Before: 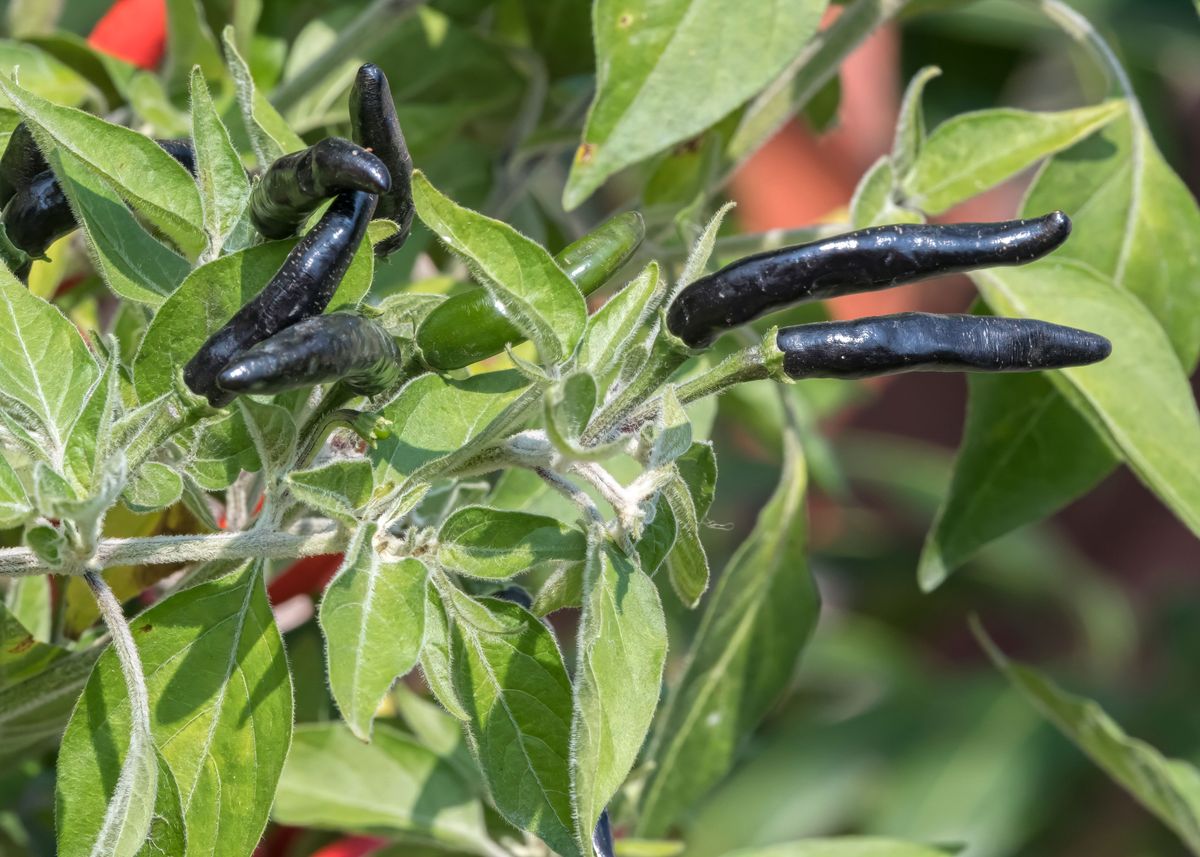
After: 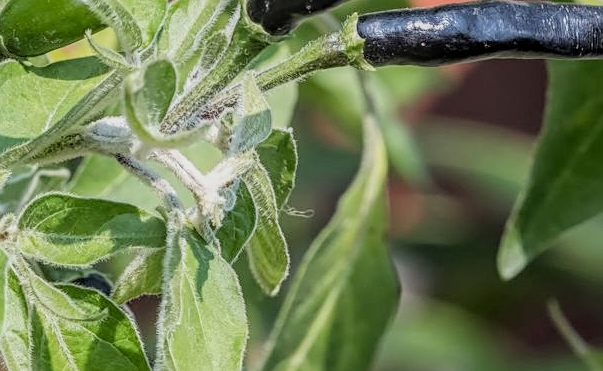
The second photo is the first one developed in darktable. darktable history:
exposure: exposure 0.3 EV, compensate highlight preservation false
crop: left 35.03%, top 36.625%, right 14.663%, bottom 20.057%
local contrast: highlights 0%, shadows 0%, detail 133%
sharpen: on, module defaults
filmic rgb: black relative exposure -7.65 EV, white relative exposure 4.56 EV, hardness 3.61
